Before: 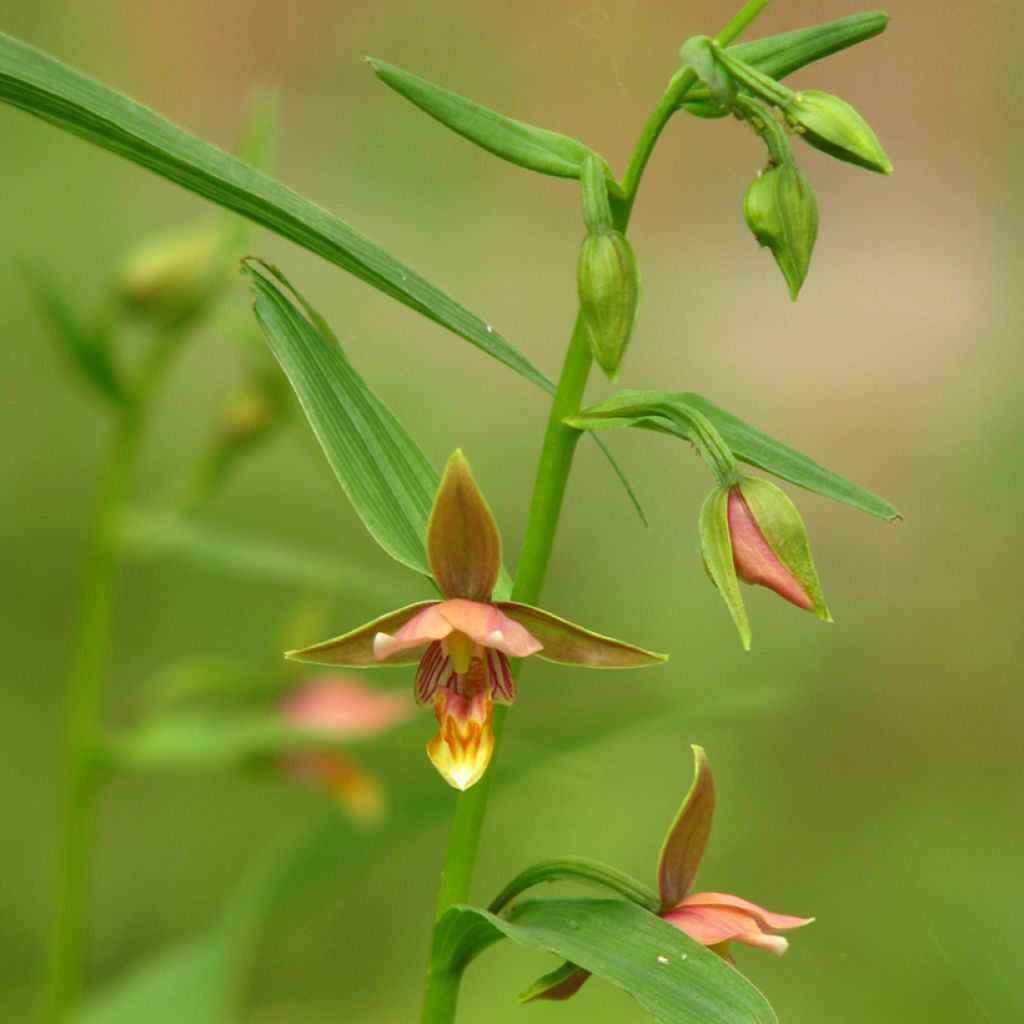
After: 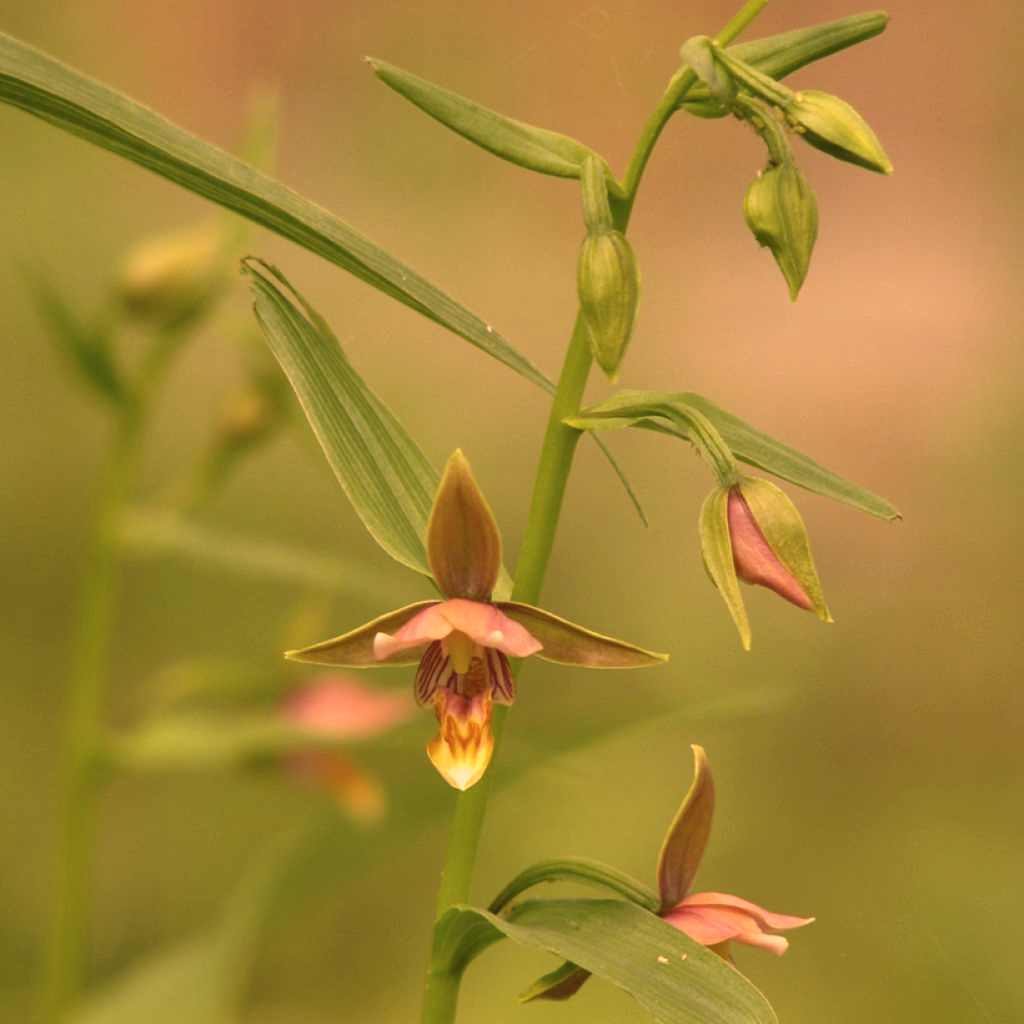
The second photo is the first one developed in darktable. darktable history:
color correction: highlights a* 39.87, highlights b* 39.8, saturation 0.695
